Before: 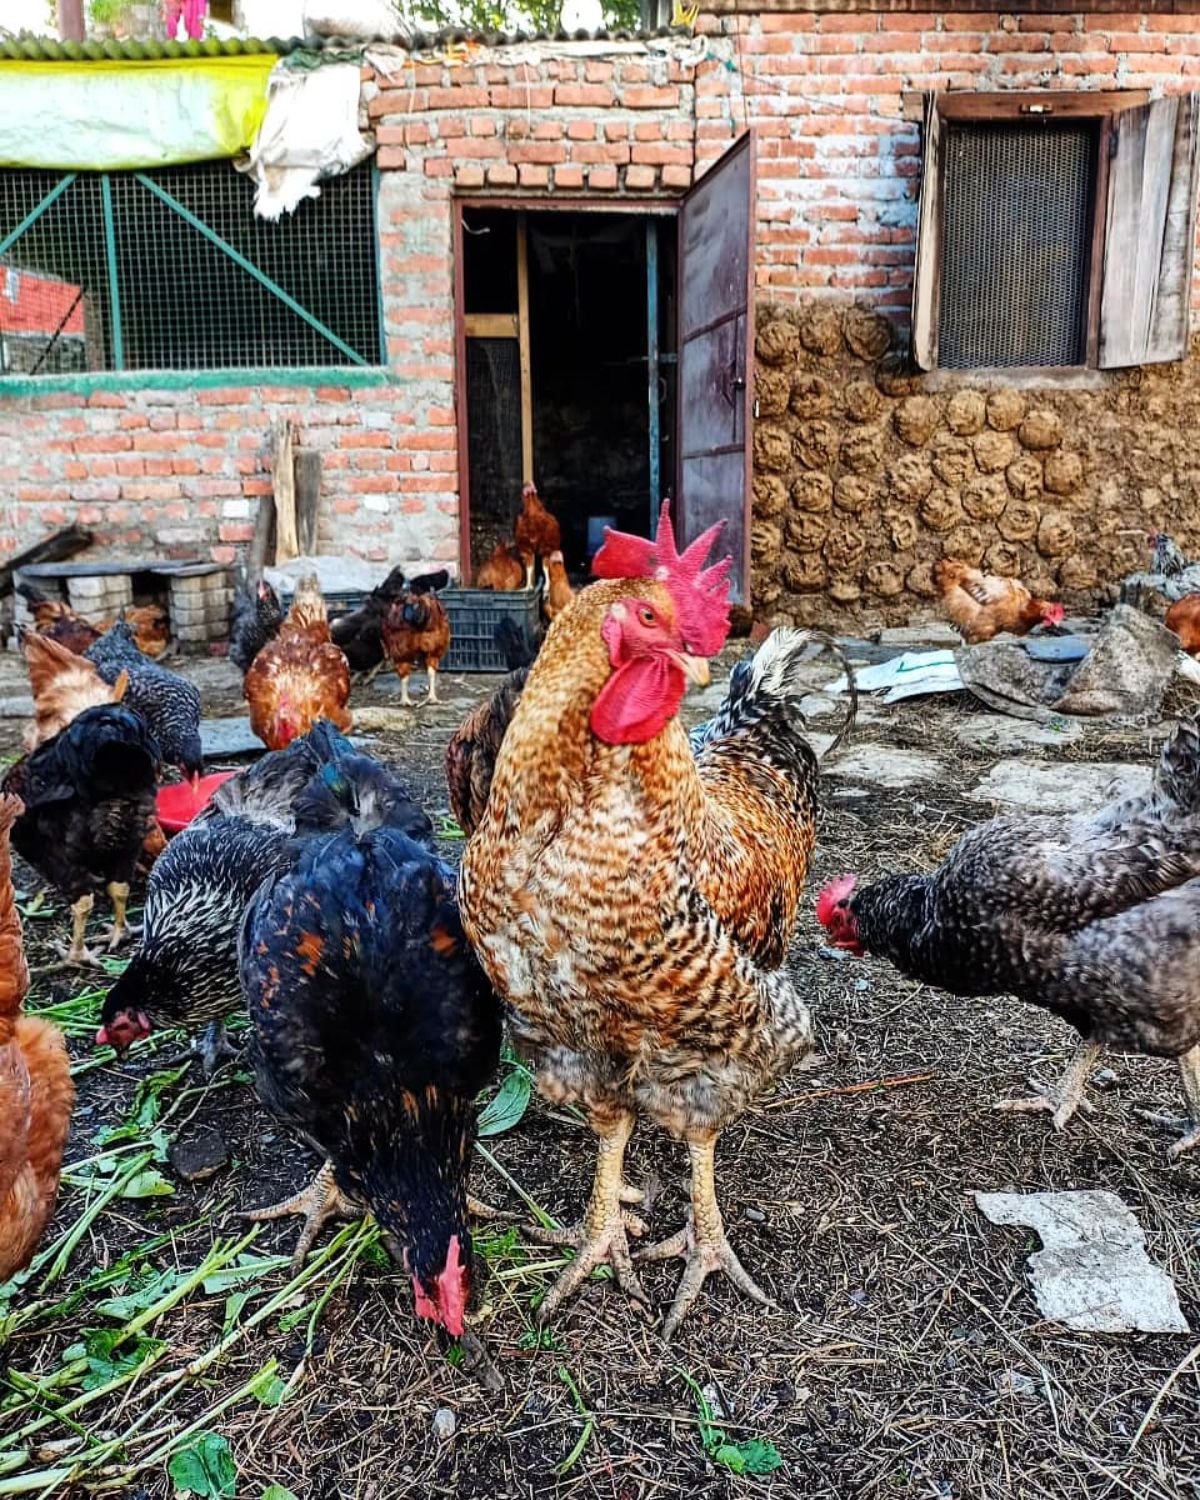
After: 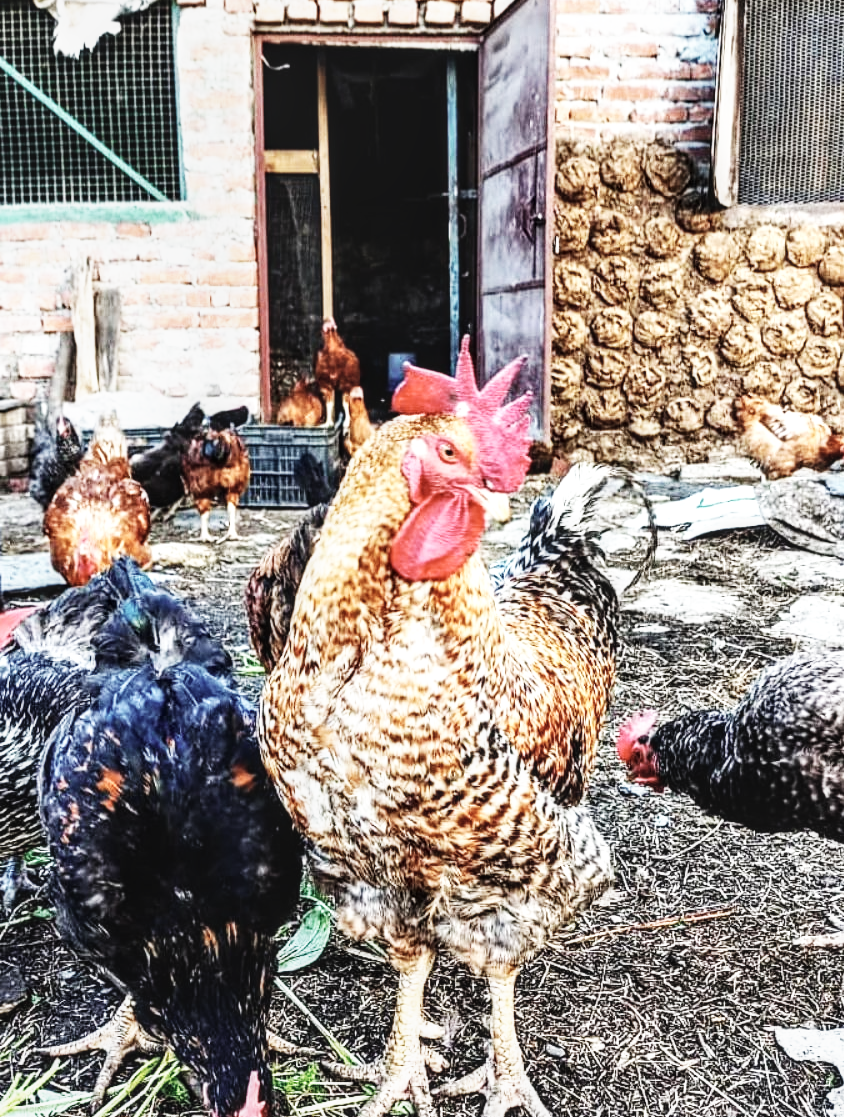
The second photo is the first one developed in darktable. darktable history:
contrast brightness saturation: contrast 0.099, saturation -0.374
crop and rotate: left 16.741%, top 10.937%, right 12.901%, bottom 14.584%
tone equalizer: on, module defaults
exposure: black level correction -0.004, exposure 0.055 EV, compensate highlight preservation false
local contrast: on, module defaults
base curve: curves: ch0 [(0, 0) (0.007, 0.004) (0.027, 0.03) (0.046, 0.07) (0.207, 0.54) (0.442, 0.872) (0.673, 0.972) (1, 1)], preserve colors none
shadows and highlights: shadows 11.32, white point adjustment 1.23, highlights -0.382, soften with gaussian
